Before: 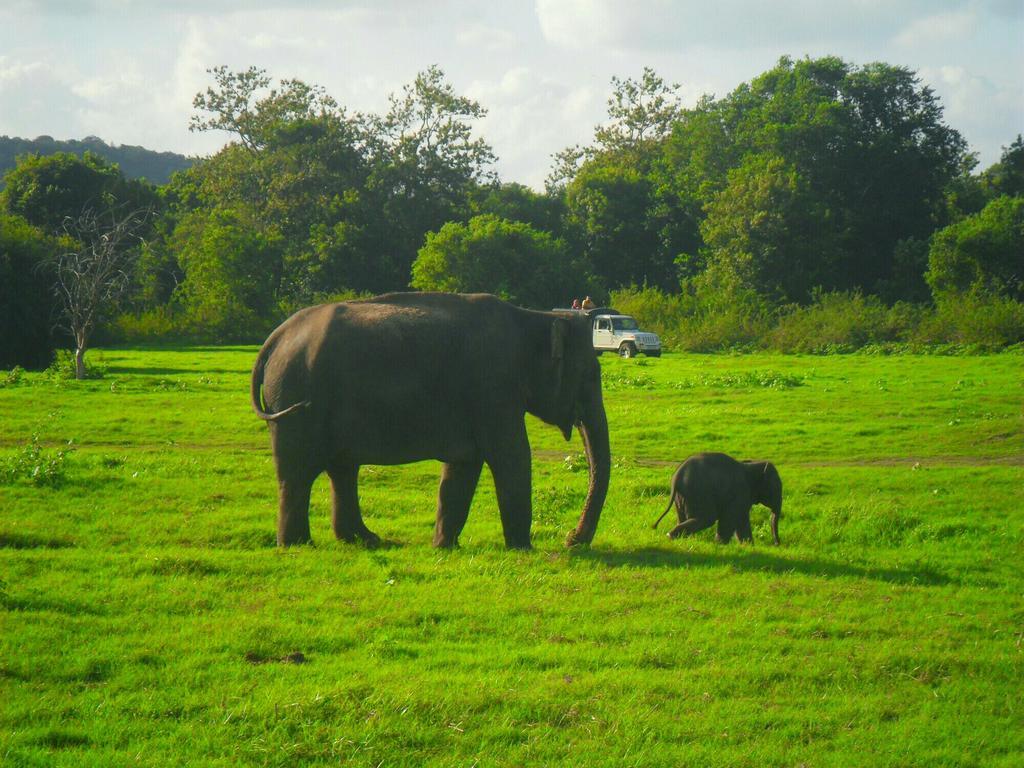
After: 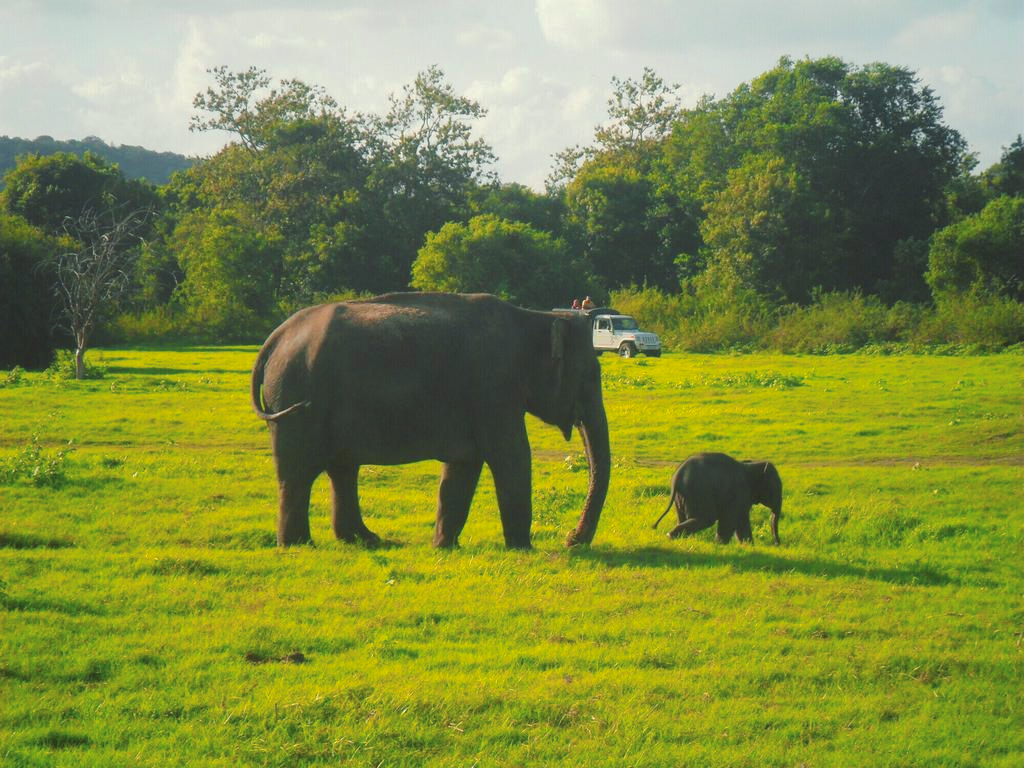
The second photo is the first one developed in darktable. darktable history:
tone curve: curves: ch0 [(0, 0) (0.003, 0.018) (0.011, 0.024) (0.025, 0.038) (0.044, 0.067) (0.069, 0.098) (0.1, 0.13) (0.136, 0.165) (0.177, 0.205) (0.224, 0.249) (0.277, 0.304) (0.335, 0.365) (0.399, 0.432) (0.468, 0.505) (0.543, 0.579) (0.623, 0.652) (0.709, 0.725) (0.801, 0.802) (0.898, 0.876) (1, 1)], preserve colors none
color look up table: target L [95.42, 94.33, 95.12, 93.04, 95.06, 89.4, 82.94, 82.67, 80.13, 78.52, 76.42, 72.45, 59.65, 51, 48.51, 39.76, 4.657, 200.67, 84.45, 74.03, 70.35, 58.32, 62.35, 55.03, 47.78, 47.37, 40.05, 31.76, 28.53, 61.83, 67.72, 65.96, 44.95, 42.36, 41.05, 37.34, 31.5, 32.14, 26.93, 17.2, 17.97, 93.83, 82.37, 79.02, 63.1, 55.95, 53.3, 35.26, 28.67], target a [-4.969, -24.78, -9.301, -2.035, -12.57, -67.03, -77.43, 5.898, -58.52, -26.72, -36.95, -21.2, -25.26, -45.61, -10.58, -33.05, -0.652, 0, 22.05, 37.88, 6.583, 67.27, 43.3, 75.7, 77.74, 31.86, 65.97, 16.55, 51.98, 61.65, 42.2, 22.65, 62.73, 71.12, 68.63, 44.45, 57.65, 19.73, 30.27, 45.09, 24.71, -5.502, -43.88, -27.46, -2.035, -6.14, -28.28, -7.861, -5.925], target b [77.83, 19.35, 99.48, 98.02, 99.25, 76.64, 83.82, 75.85, 13.09, 0.975, 78.51, 63.91, 20.89, 45.72, 39.91, 9.265, 5.468, -0.001, 27.45, 55.6, 10.57, 14.41, 27.01, 41.84, 31.66, 48.4, 56.53, 23.67, 32.68, -18.56, -1.034, -20.94, -31.24, -19.95, 11.19, 2.666, -18.45, -56.48, -35.74, -55.28, -18.38, -3.628, -16.47, -28.35, -16.32, -41.02, -18.78, -2.573, -29.07], num patches 49
